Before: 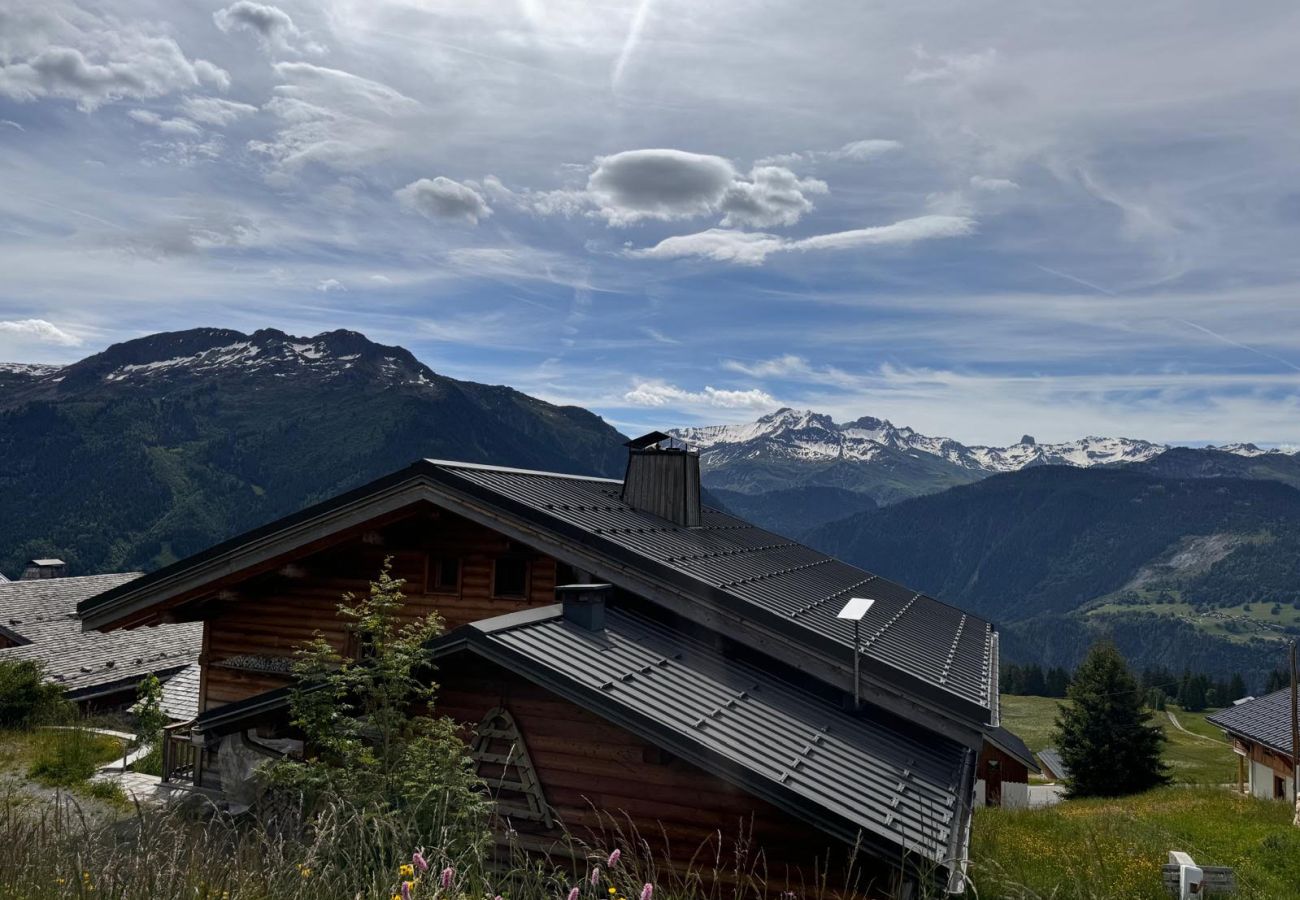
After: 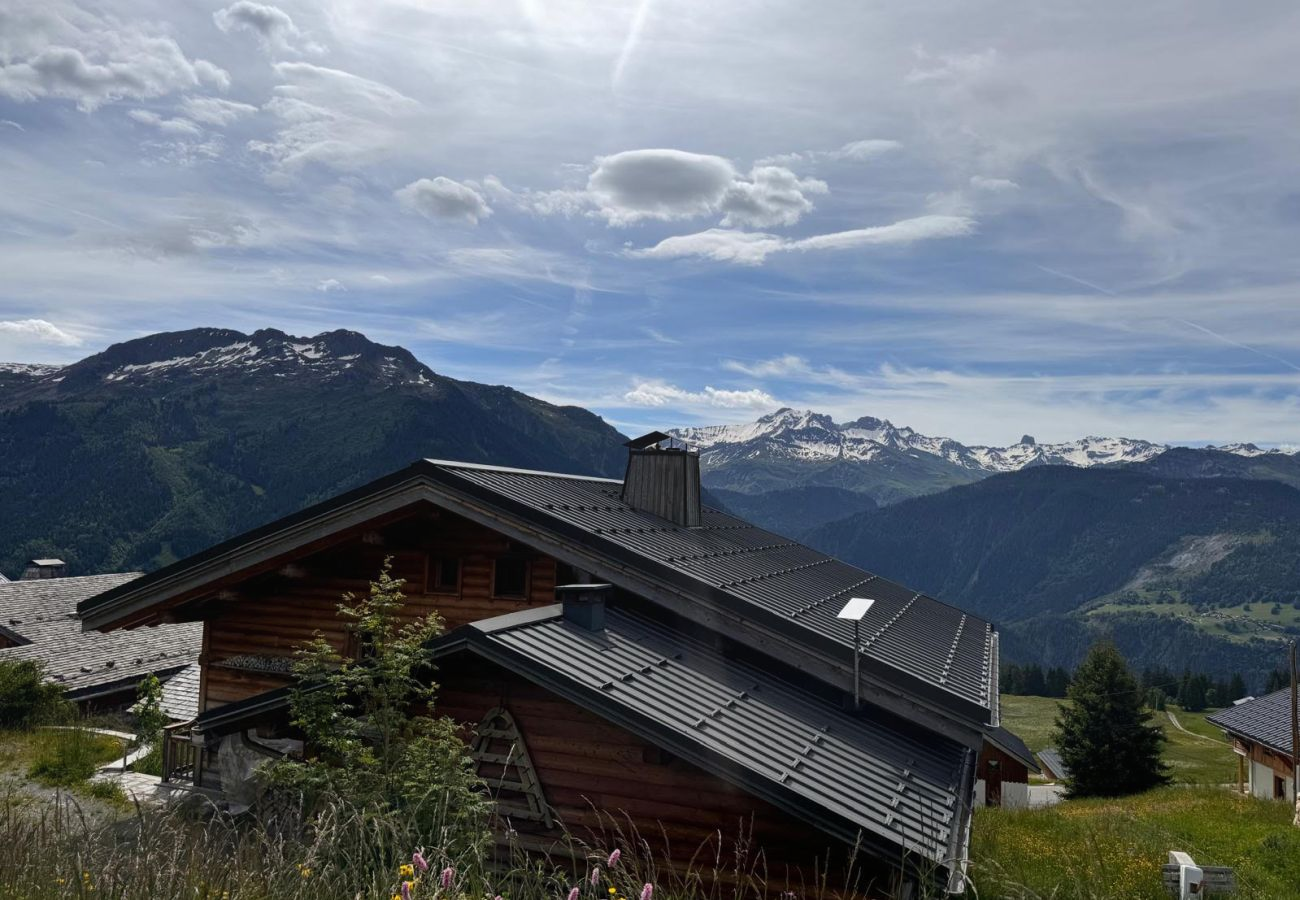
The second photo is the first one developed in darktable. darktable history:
white balance: emerald 1
bloom: size 38%, threshold 95%, strength 30%
